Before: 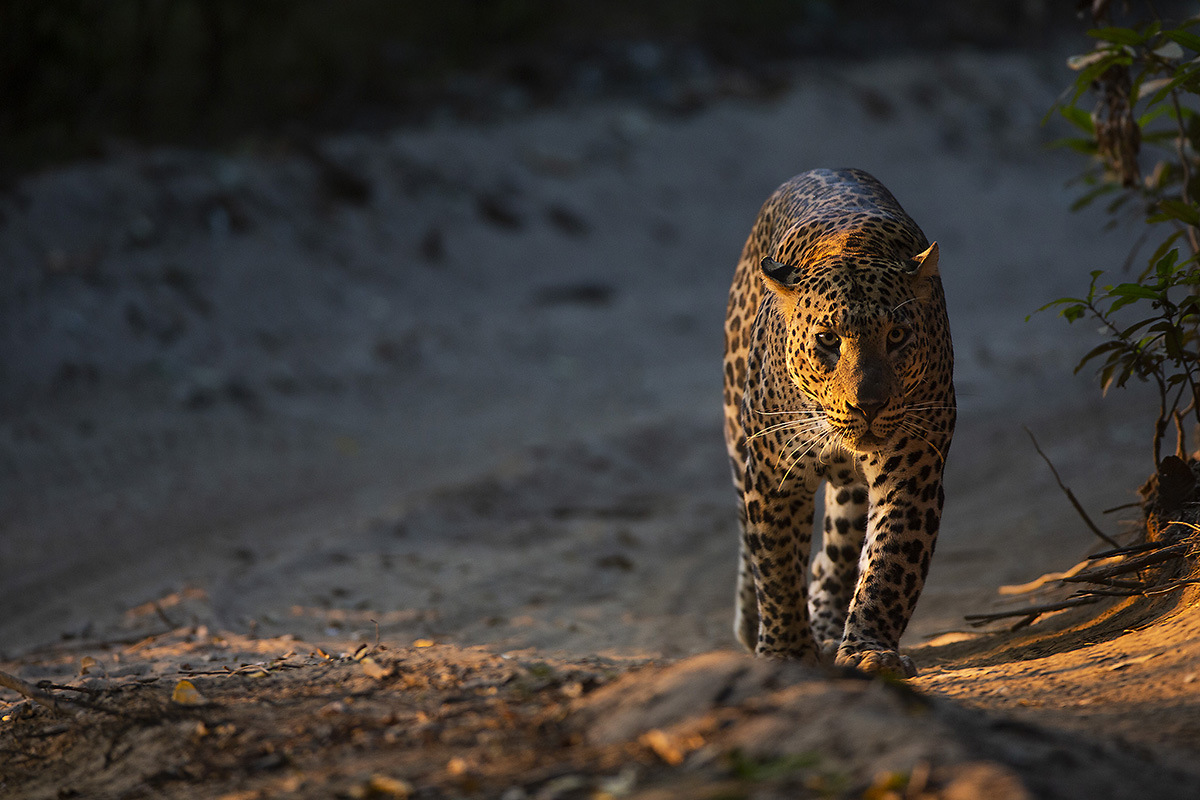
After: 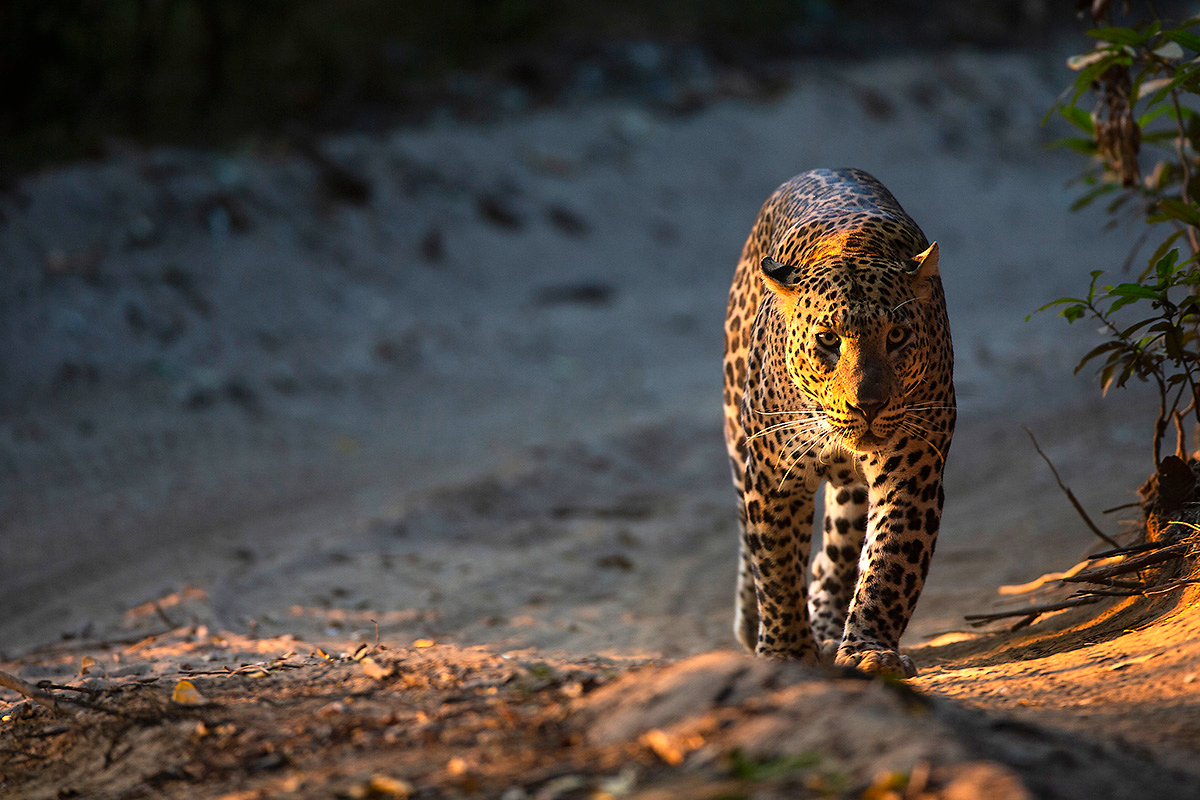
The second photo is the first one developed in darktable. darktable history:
exposure: black level correction 0, exposure 0.697 EV, compensate highlight preservation false
color correction: highlights b* 0.036, saturation 0.976
